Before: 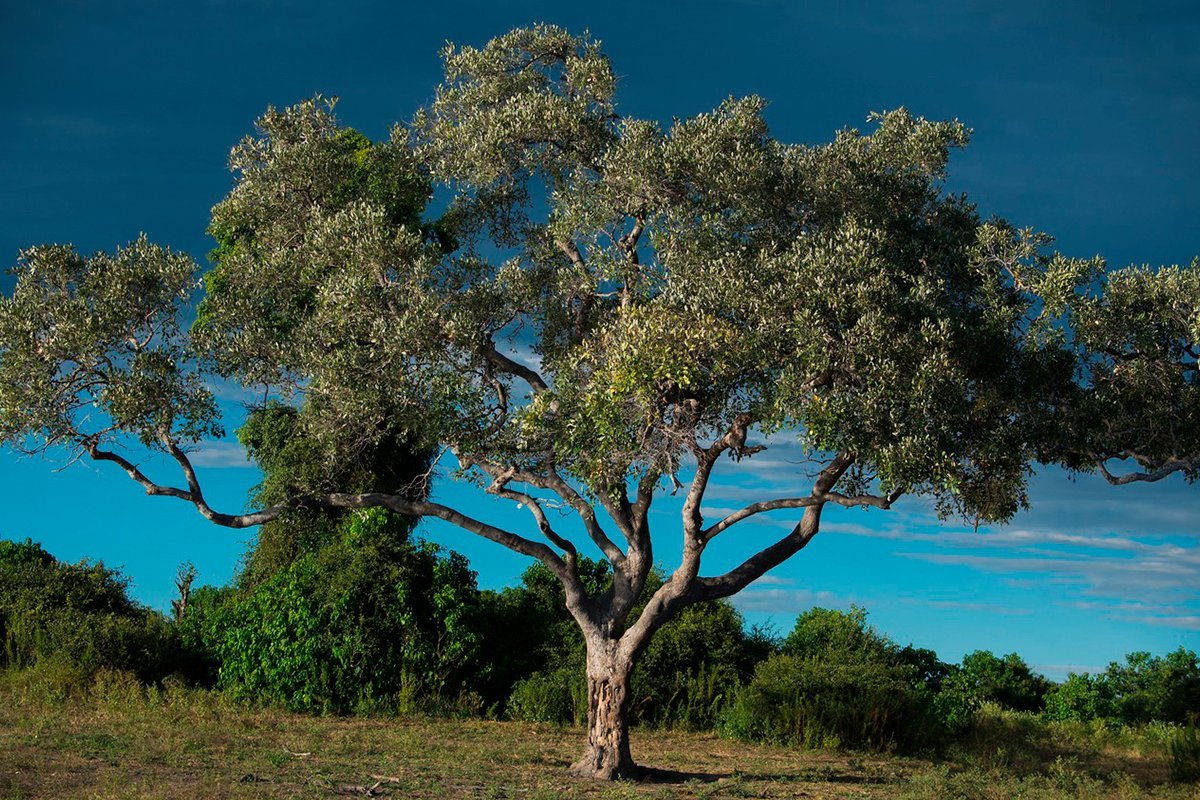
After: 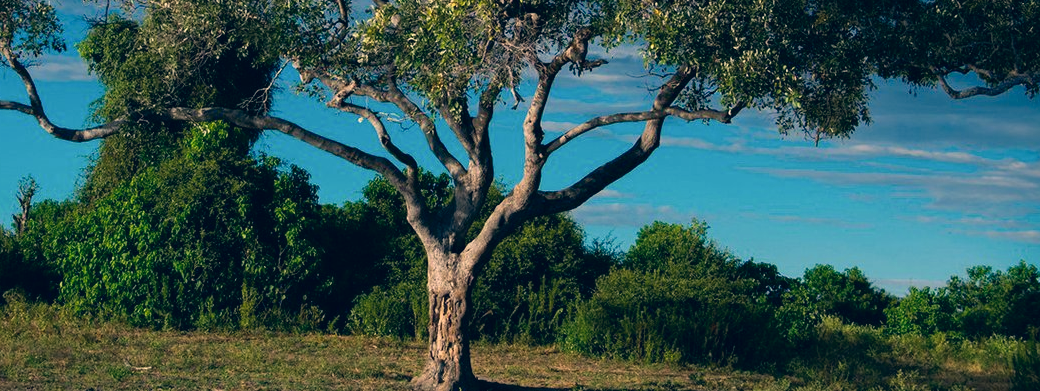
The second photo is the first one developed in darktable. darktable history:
crop and rotate: left 13.308%, top 48.309%, bottom 2.806%
color correction: highlights a* 10.3, highlights b* 14.83, shadows a* -9.91, shadows b* -14.95
